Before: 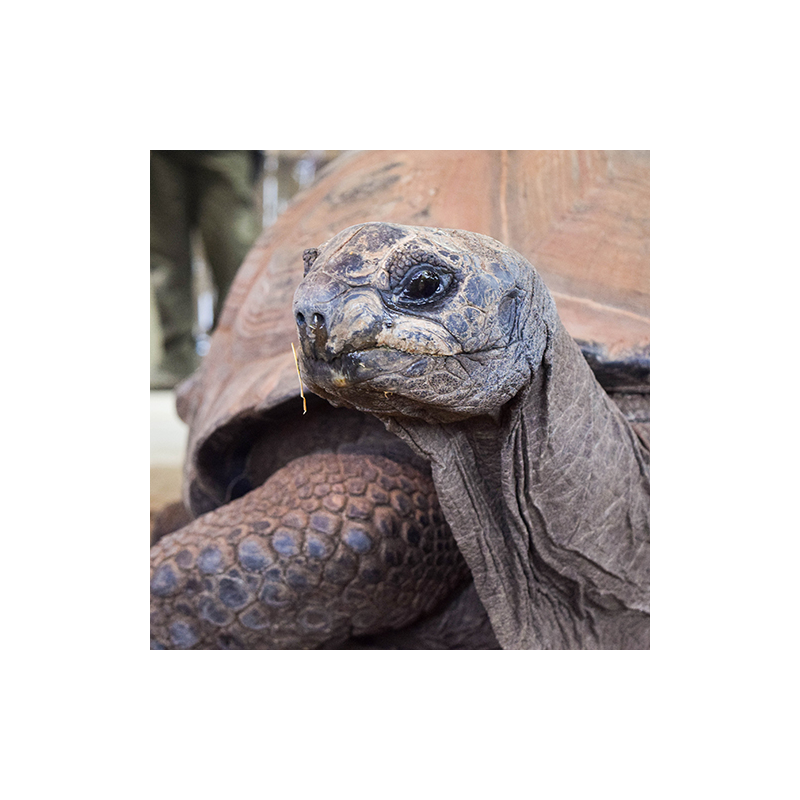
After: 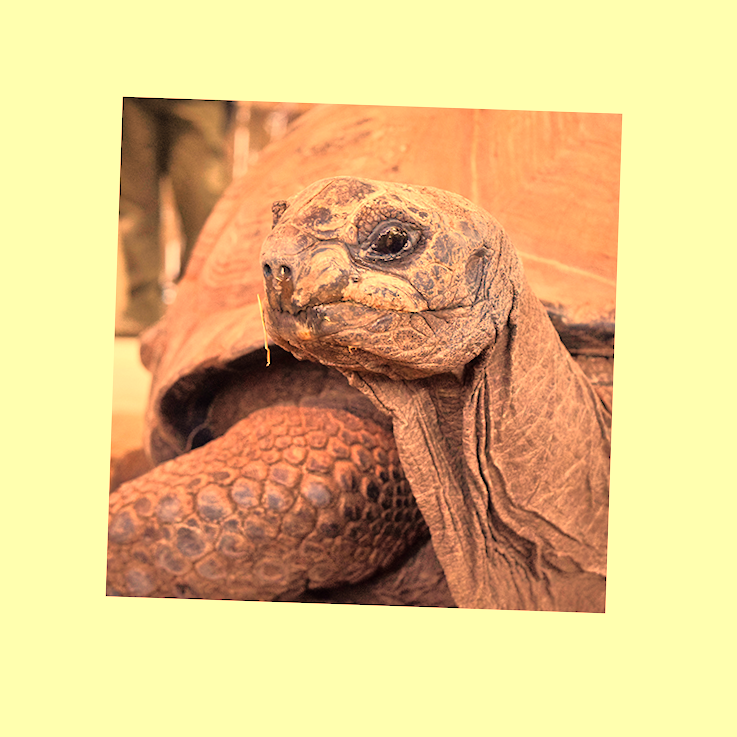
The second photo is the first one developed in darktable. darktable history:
crop and rotate: angle -1.96°, left 3.097%, top 4.154%, right 1.586%, bottom 0.529%
tone equalizer: -7 EV 0.15 EV, -6 EV 0.6 EV, -5 EV 1.15 EV, -4 EV 1.33 EV, -3 EV 1.15 EV, -2 EV 0.6 EV, -1 EV 0.15 EV, mask exposure compensation -0.5 EV
white balance: red 1.467, blue 0.684
